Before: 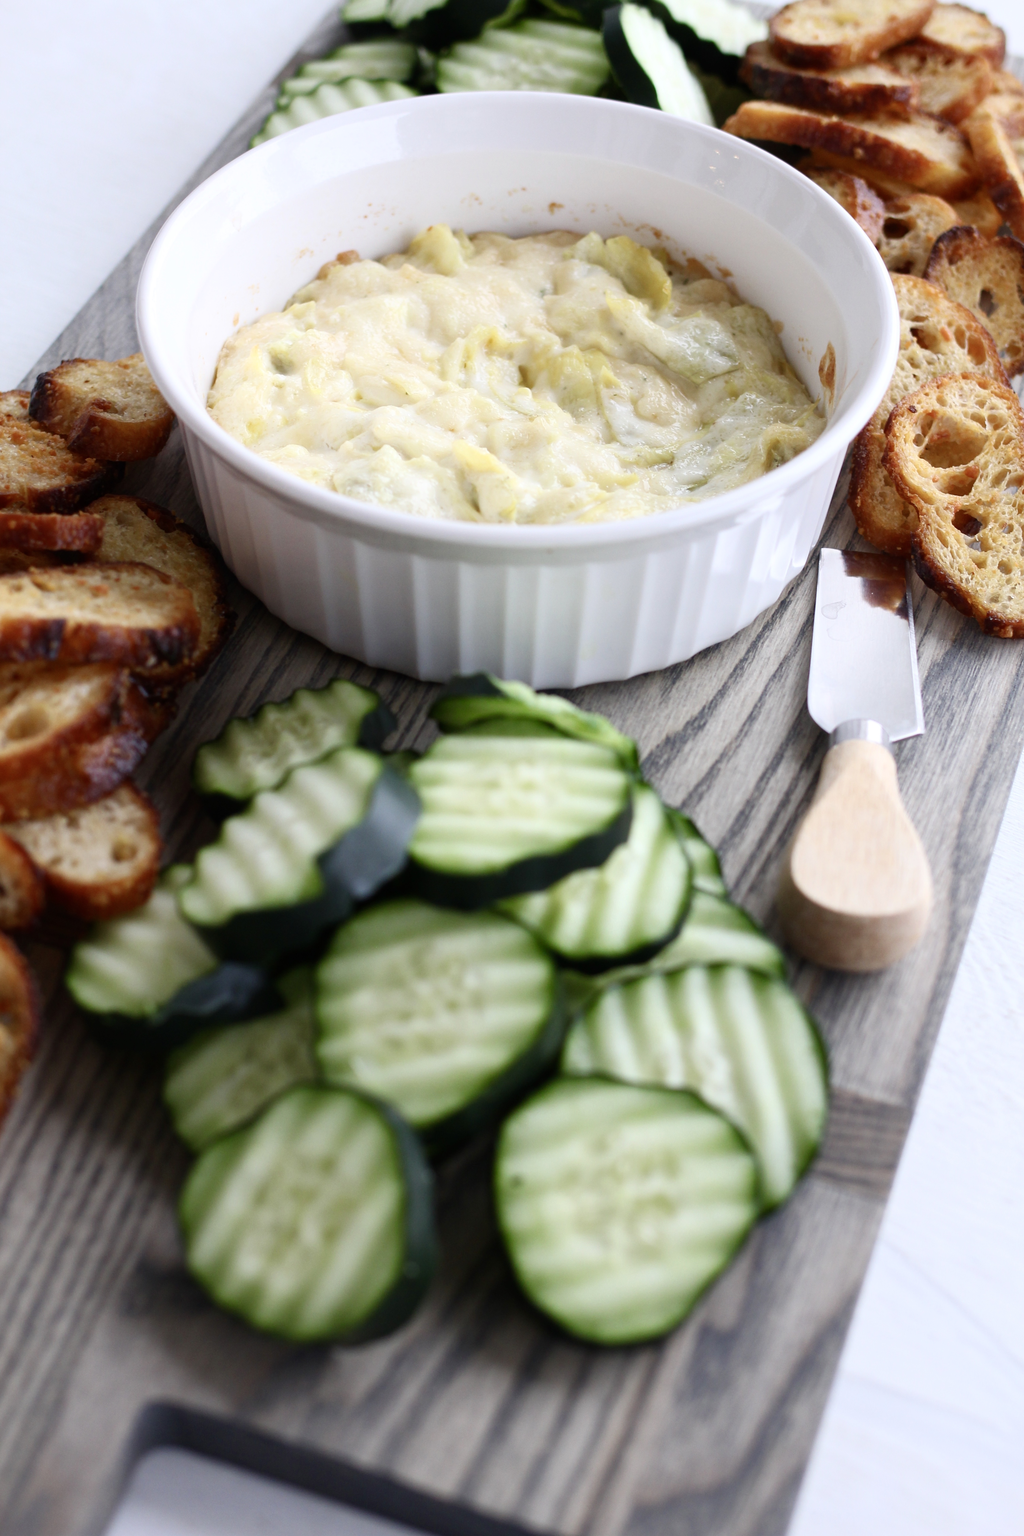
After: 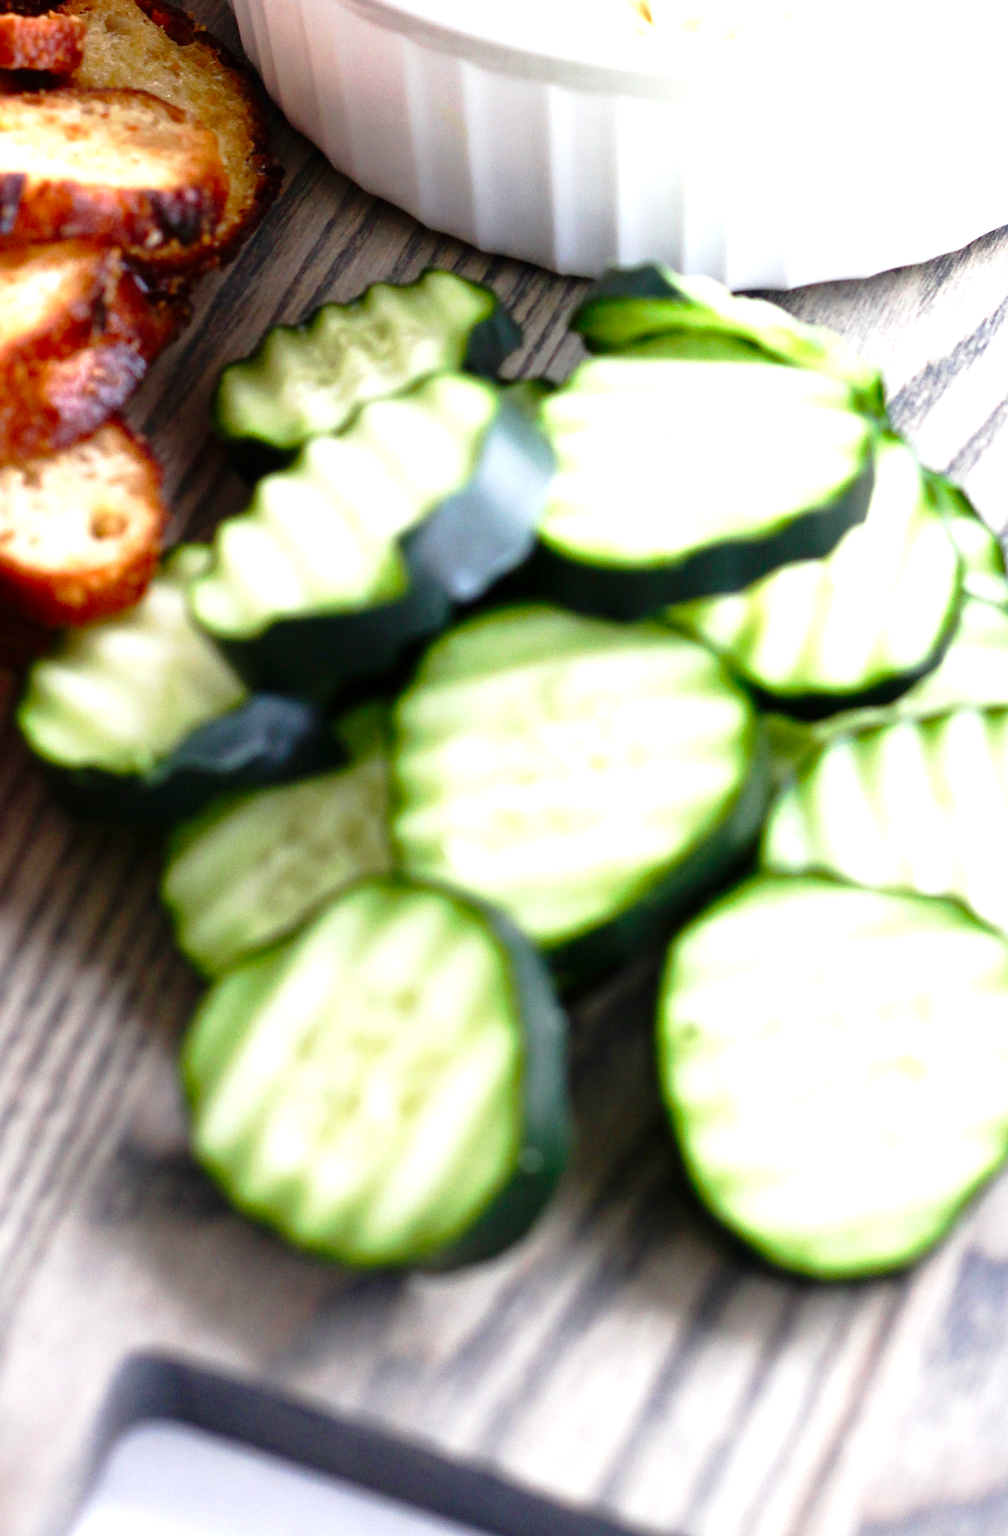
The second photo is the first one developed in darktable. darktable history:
tone curve: curves: ch0 [(0.024, 0) (0.075, 0.034) (0.145, 0.098) (0.257, 0.259) (0.408, 0.45) (0.611, 0.64) (0.81, 0.857) (1, 1)]; ch1 [(0, 0) (0.287, 0.198) (0.501, 0.506) (0.56, 0.57) (0.712, 0.777) (0.976, 0.992)]; ch2 [(0, 0) (0.5, 0.5) (0.523, 0.552) (0.59, 0.603) (0.681, 0.754) (1, 1)], preserve colors none
crop and rotate: angle -0.912°, left 3.936%, top 31.959%, right 29.002%
exposure: black level correction 0, exposure 1.591 EV, compensate highlight preservation false
sharpen: on, module defaults
